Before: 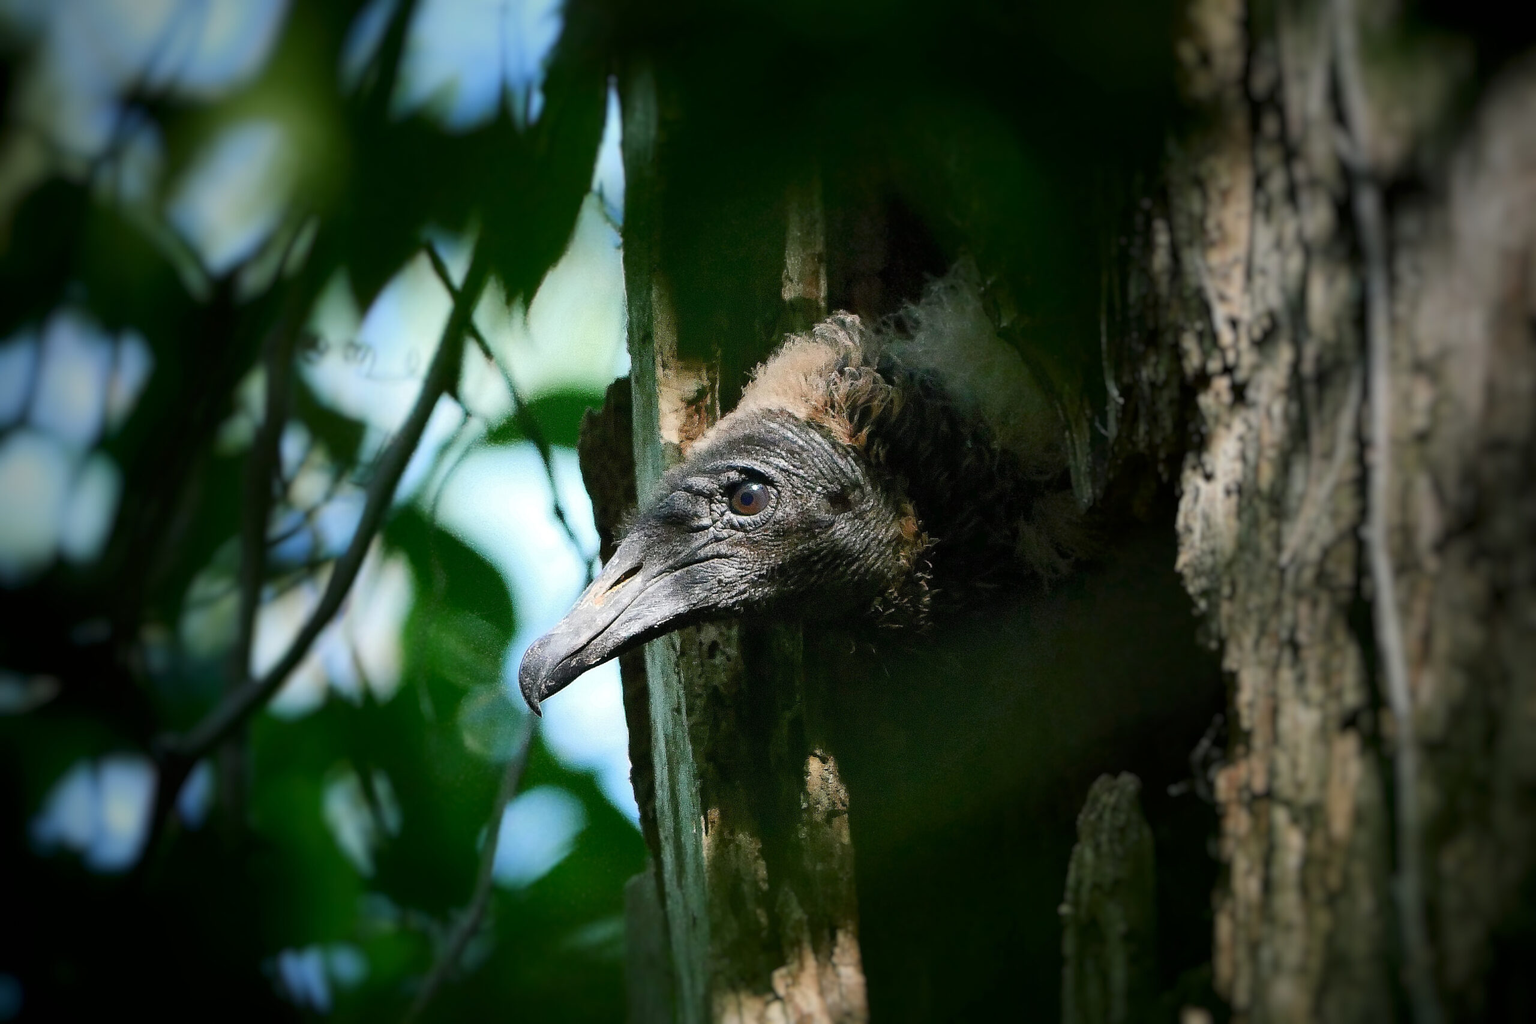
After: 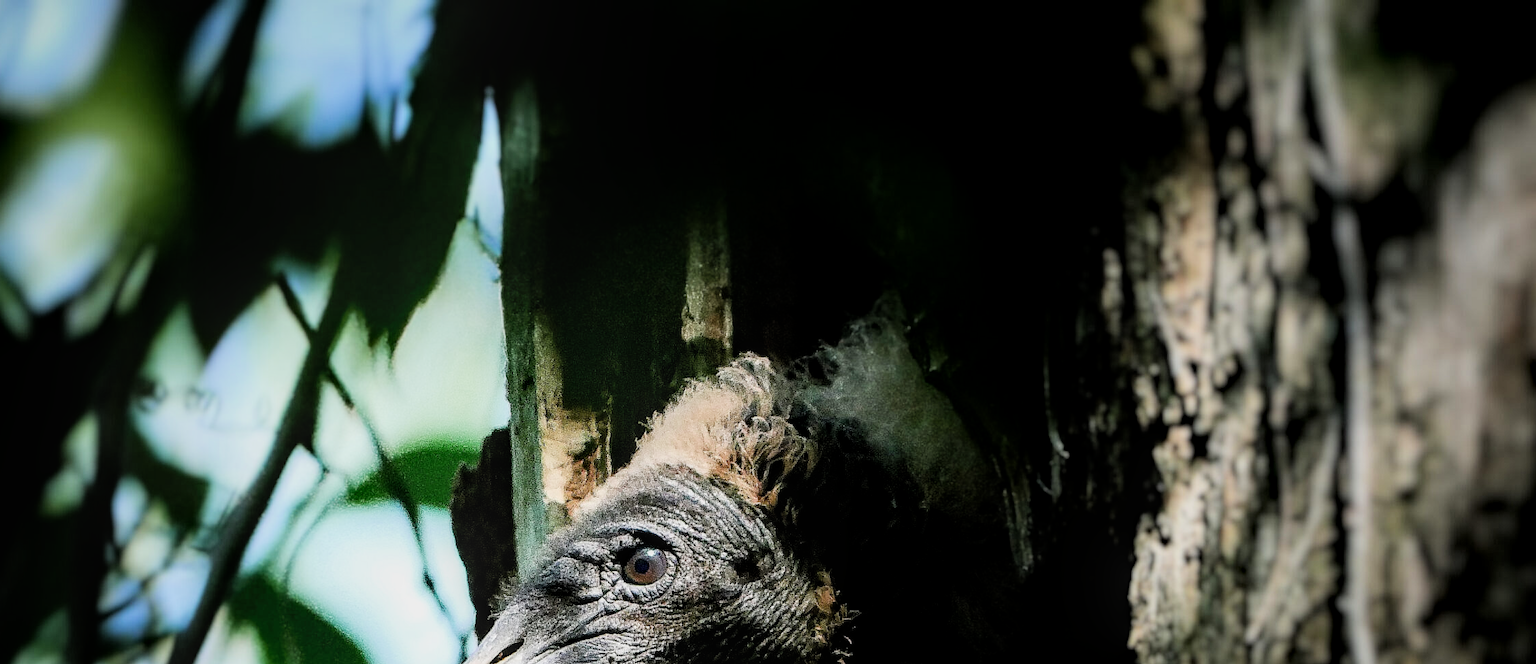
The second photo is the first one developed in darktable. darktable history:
exposure: exposure 0.6 EV, compensate highlight preservation false
local contrast: on, module defaults
crop and rotate: left 11.812%, bottom 42.776%
filmic rgb: black relative exposure -5 EV, hardness 2.88, contrast 1.3, highlights saturation mix -10%
